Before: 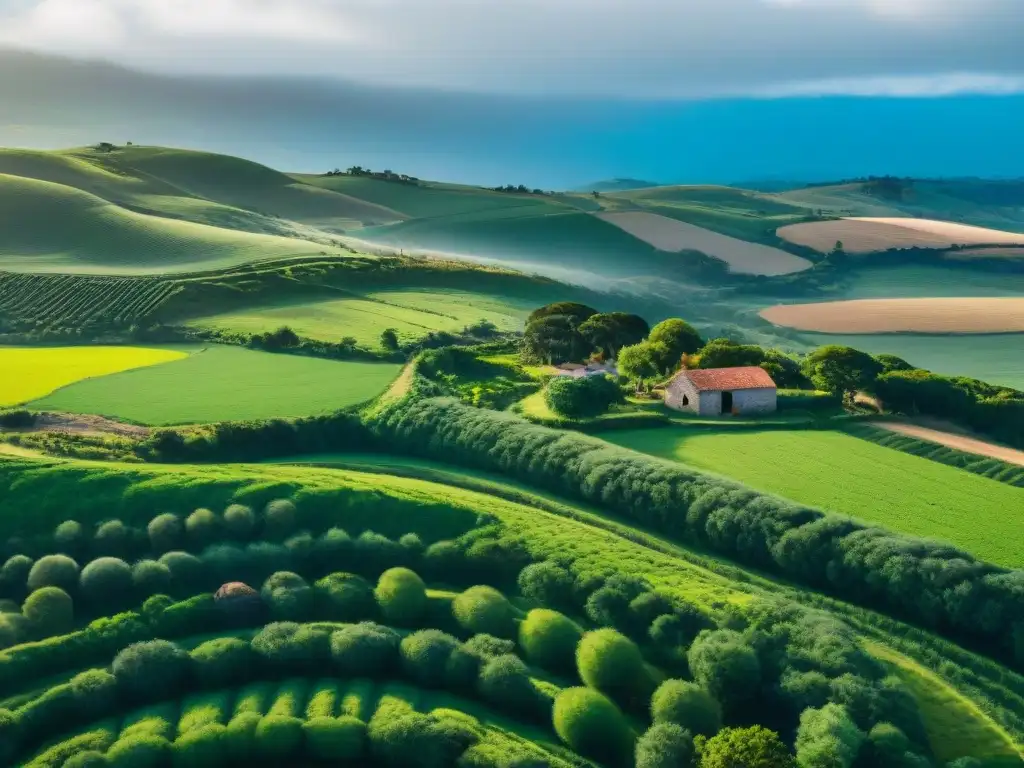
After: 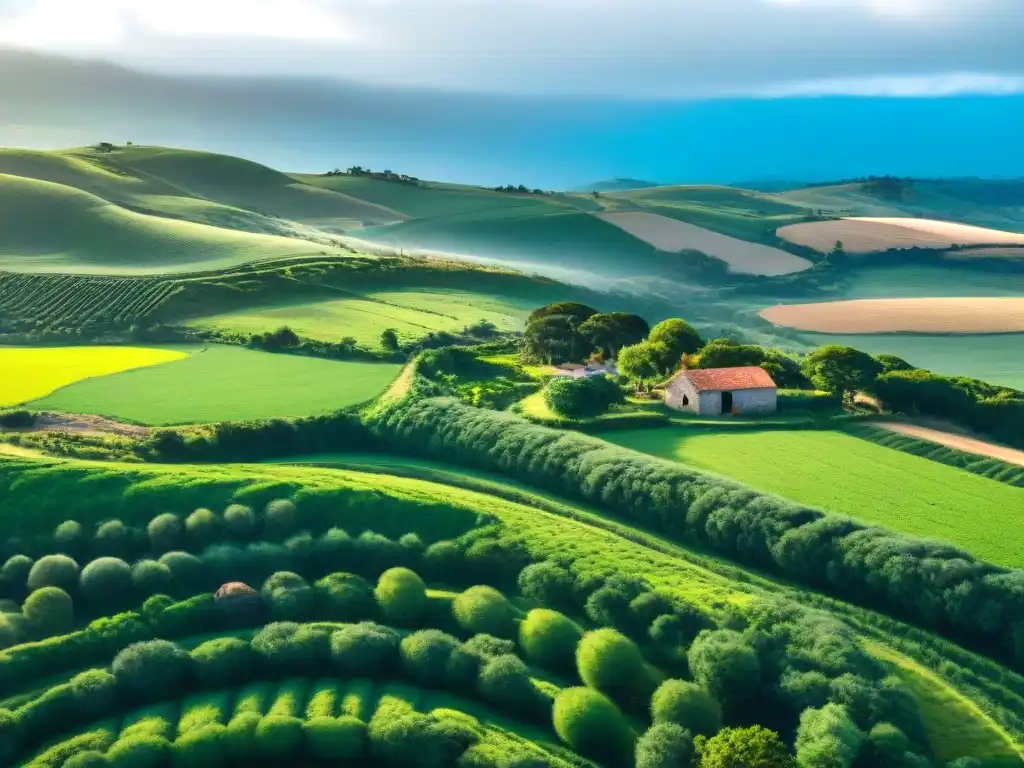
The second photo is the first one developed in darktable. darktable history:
exposure: exposure 0.193 EV
